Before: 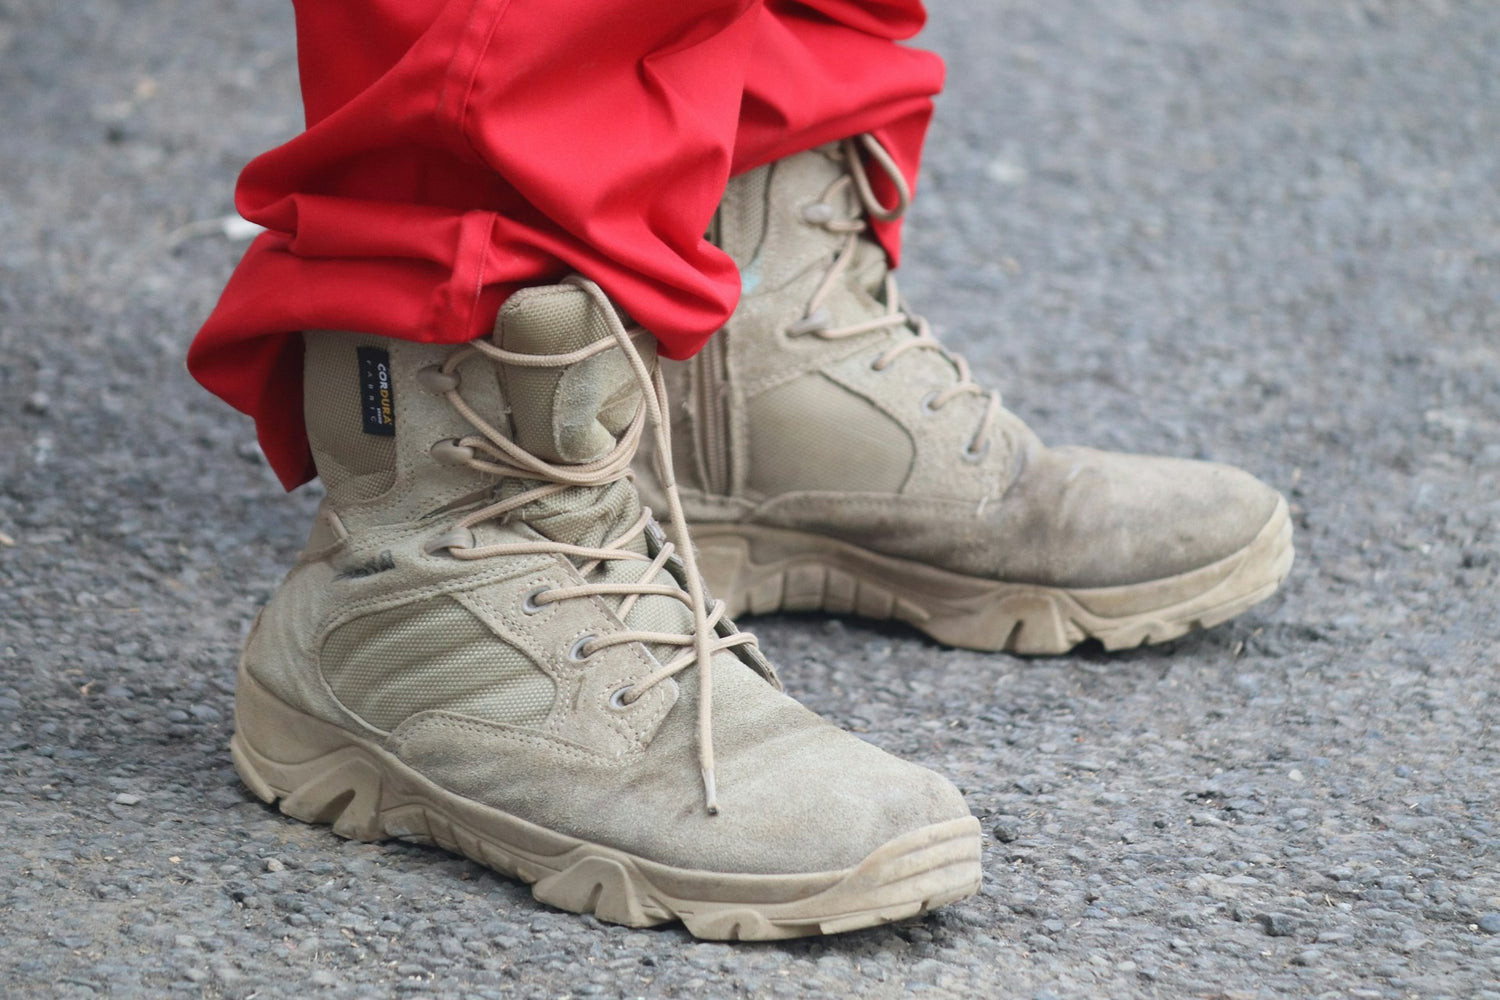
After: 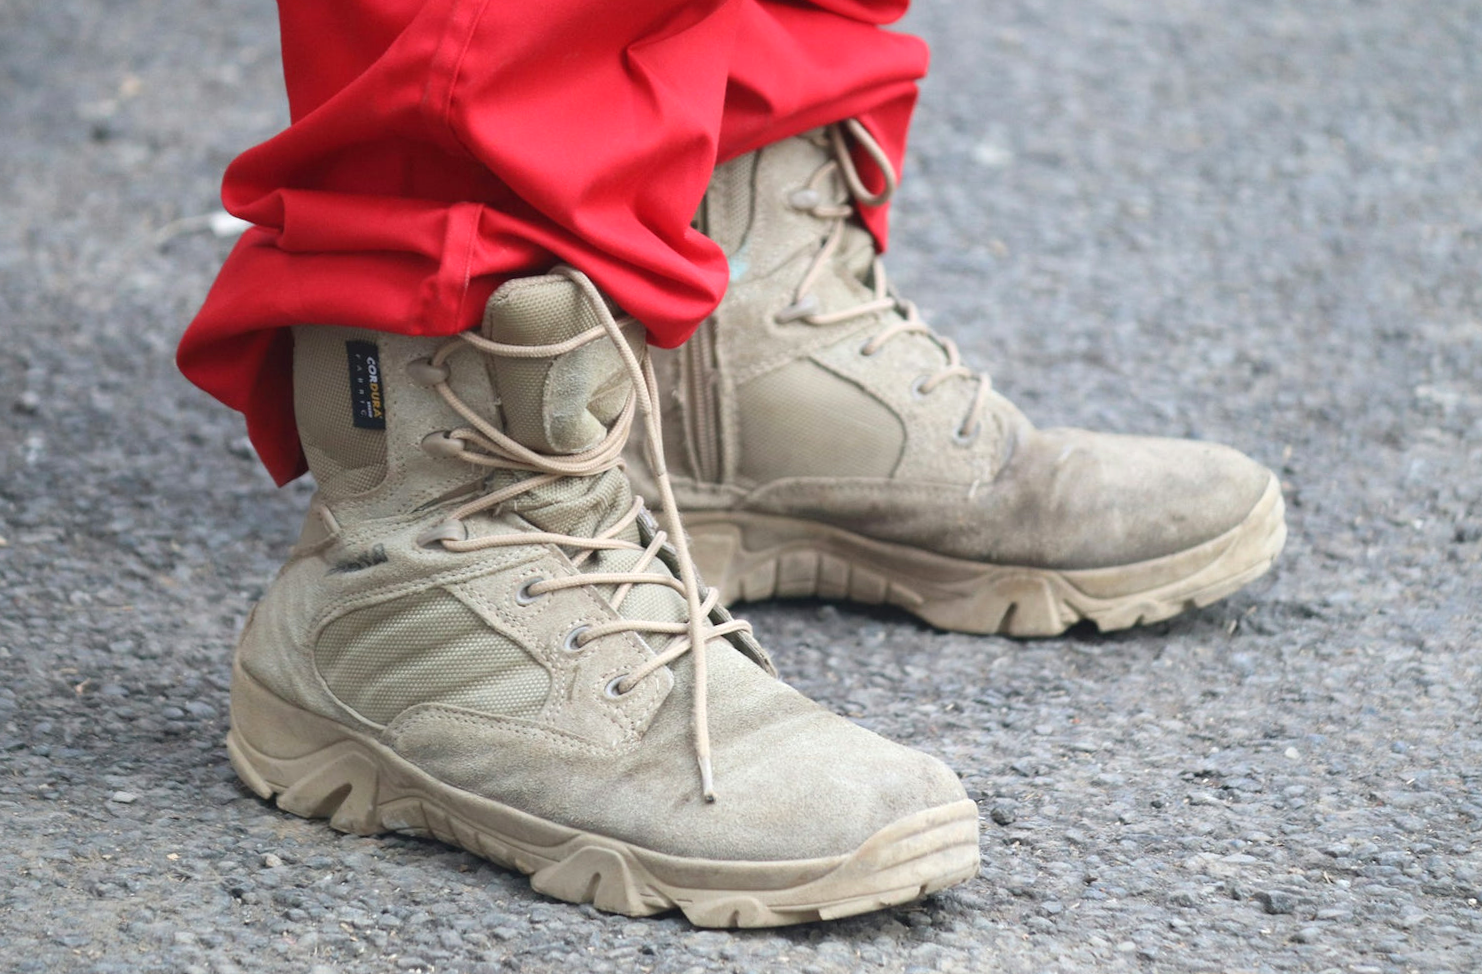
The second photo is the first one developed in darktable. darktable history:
exposure: exposure 0.258 EV, compensate highlight preservation false
rotate and perspective: rotation -1°, crop left 0.011, crop right 0.989, crop top 0.025, crop bottom 0.975
